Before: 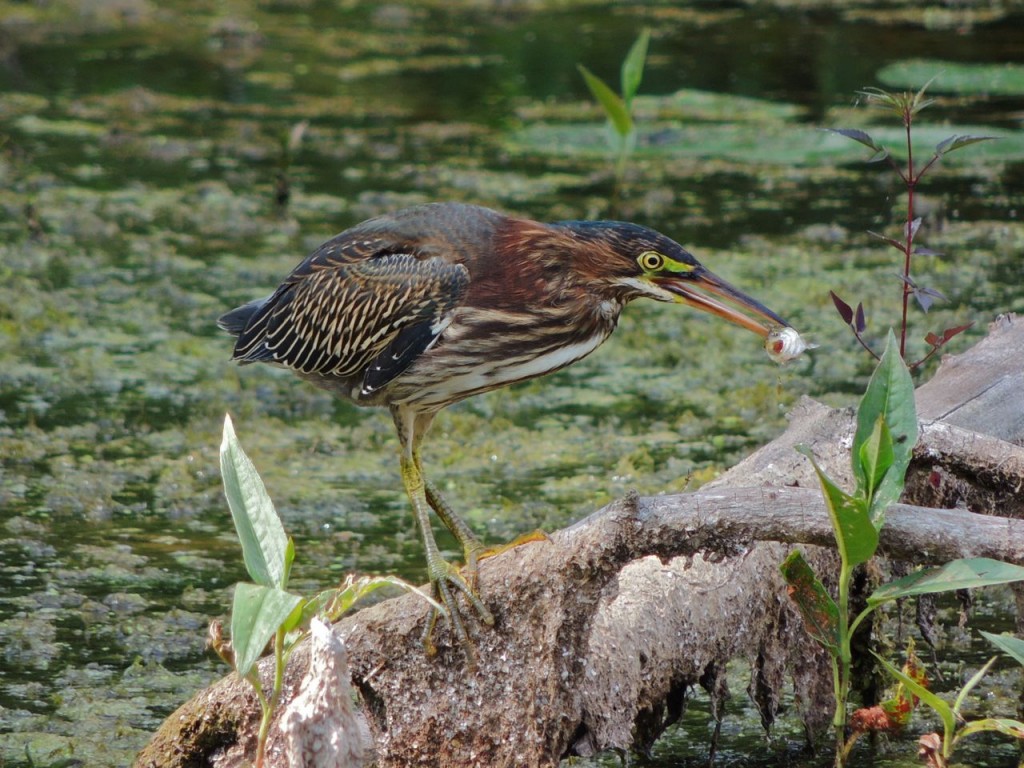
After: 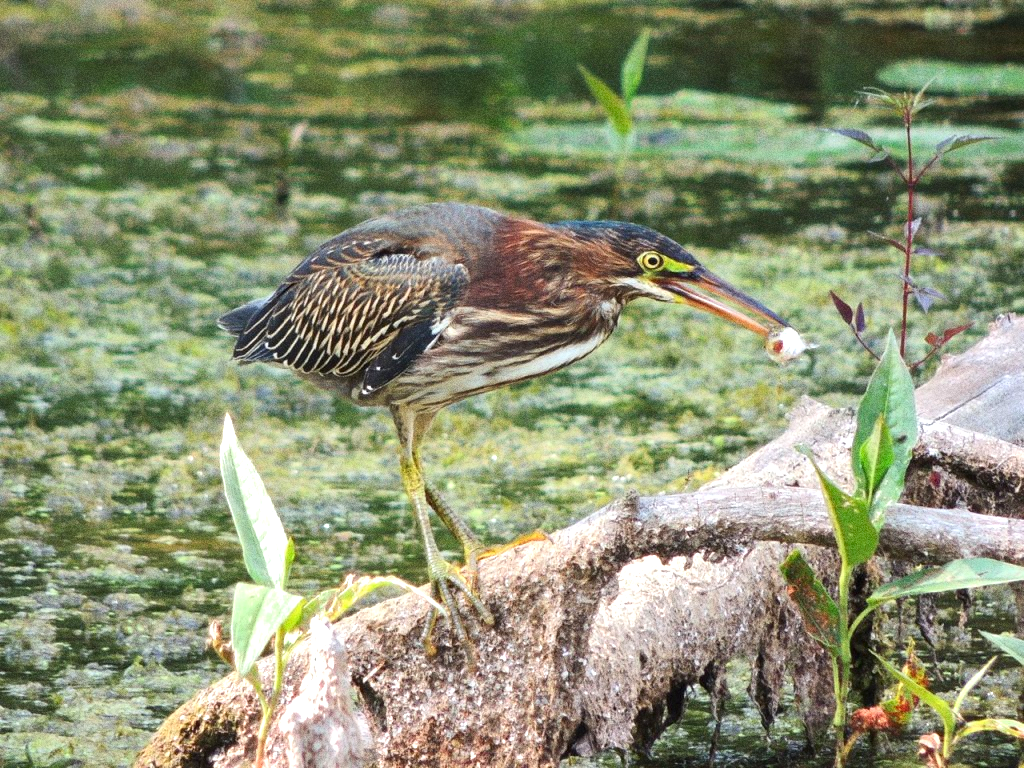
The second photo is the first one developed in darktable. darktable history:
exposure: black level correction 0, exposure 1.015 EV, compensate exposure bias true, compensate highlight preservation false
grain: coarseness 0.09 ISO, strength 40%
